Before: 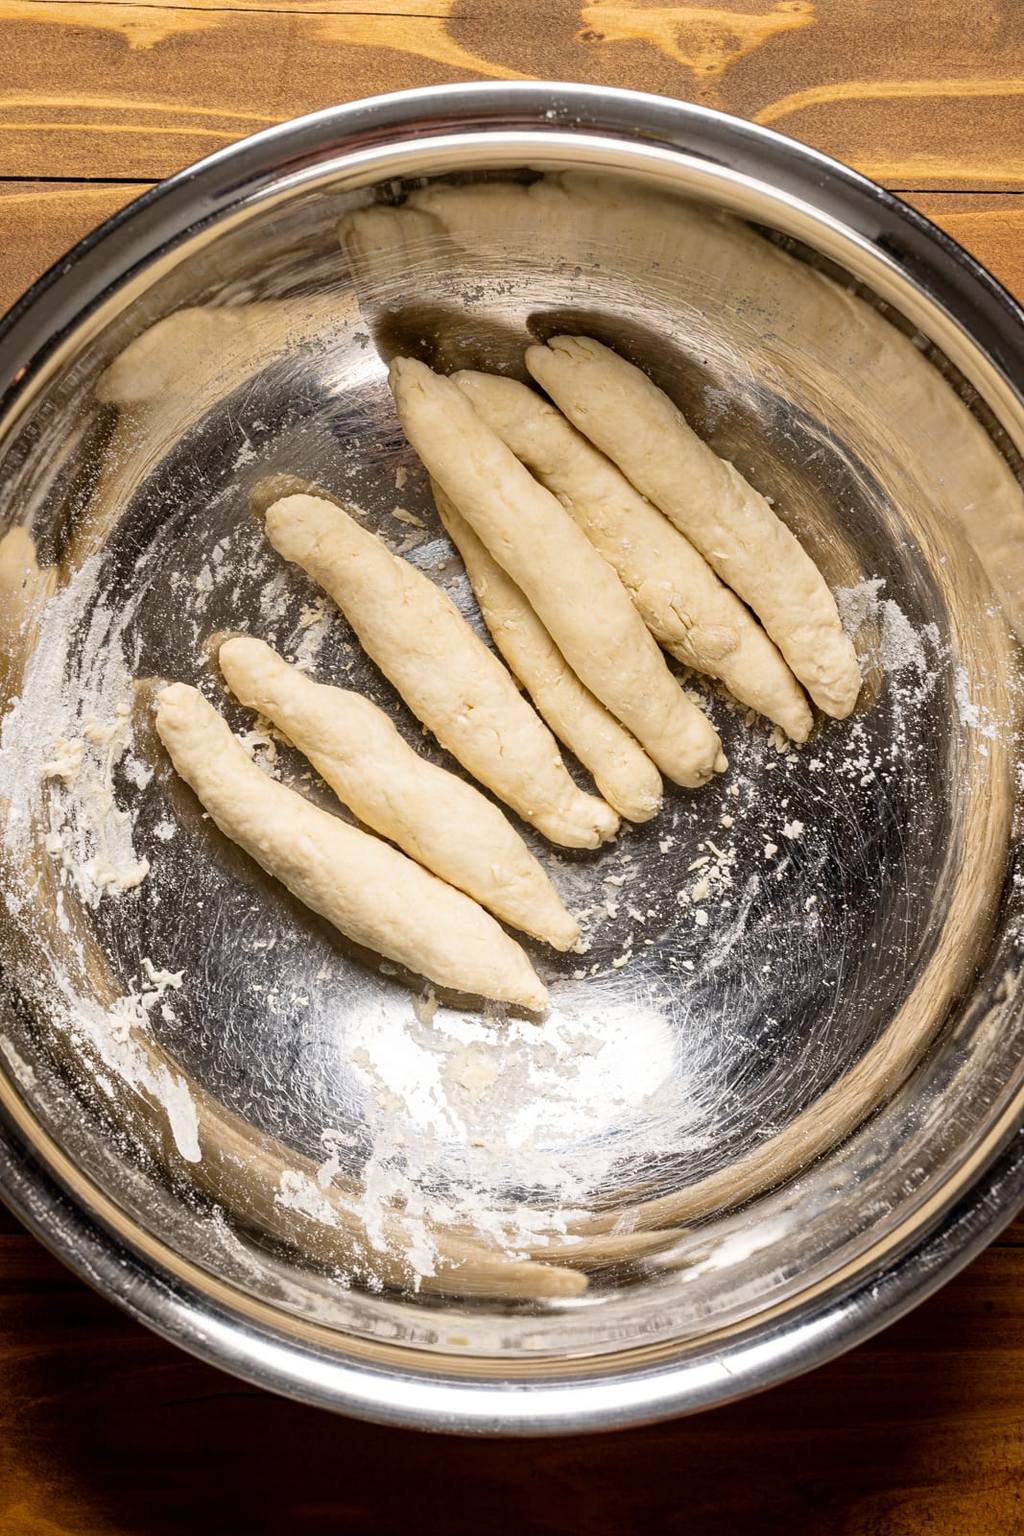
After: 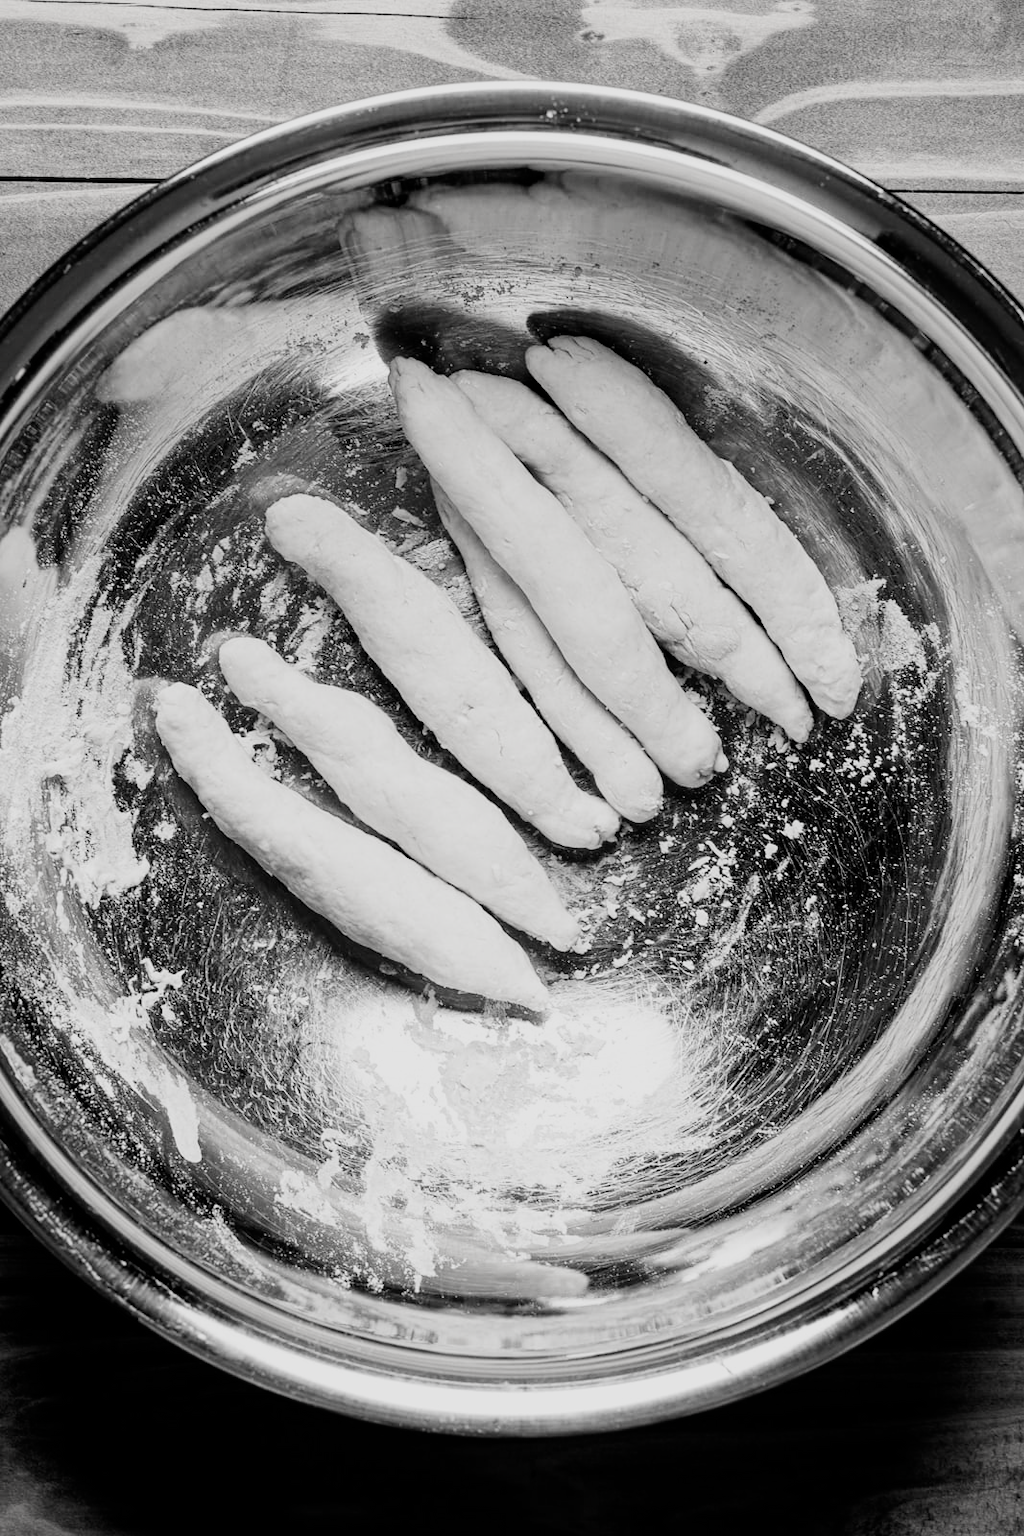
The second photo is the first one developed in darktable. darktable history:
filmic rgb: black relative exposure -5.08 EV, white relative exposure 3.51 EV, hardness 3.17, contrast 1.399, highlights saturation mix -48.78%, color science v5 (2021), contrast in shadows safe, contrast in highlights safe
